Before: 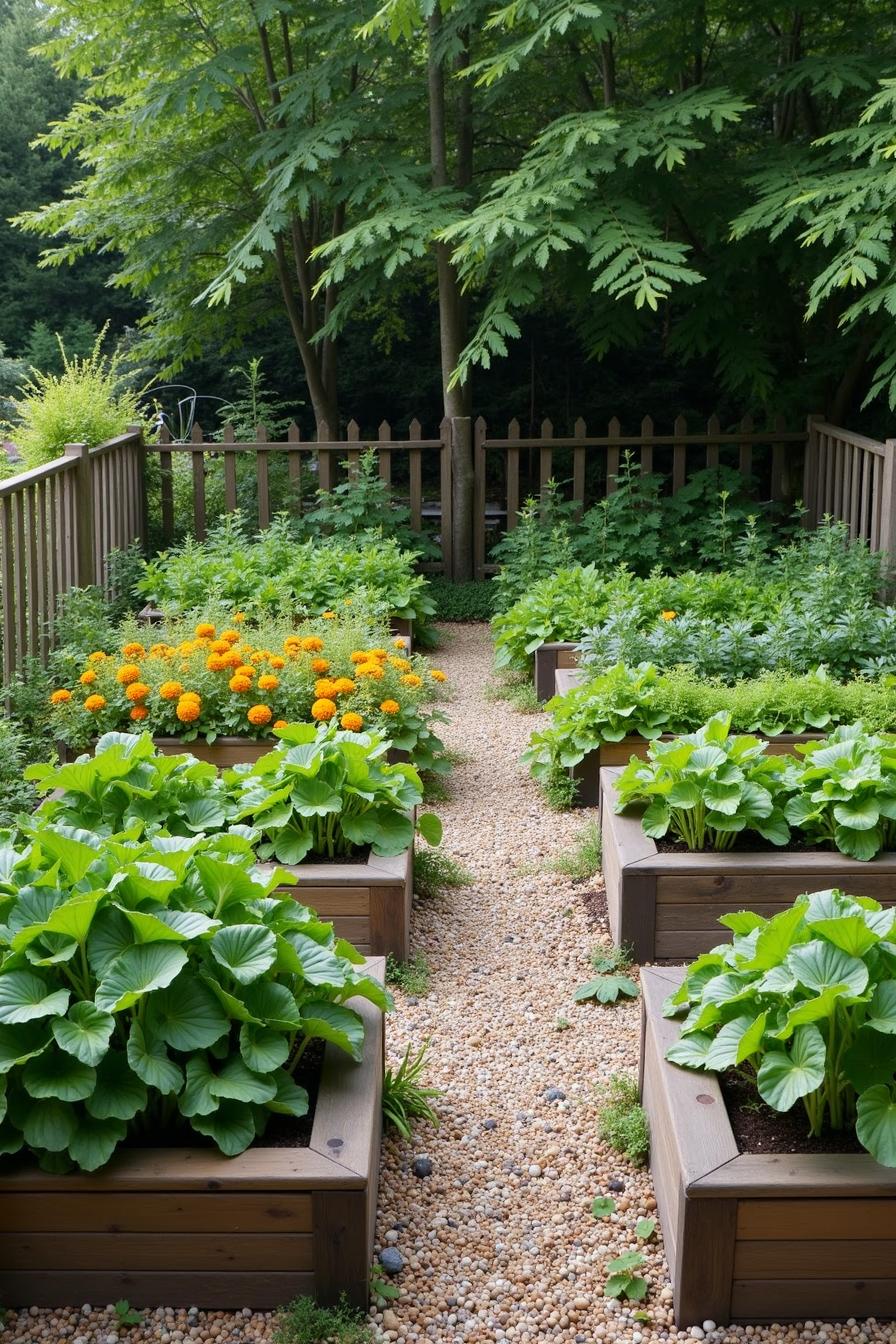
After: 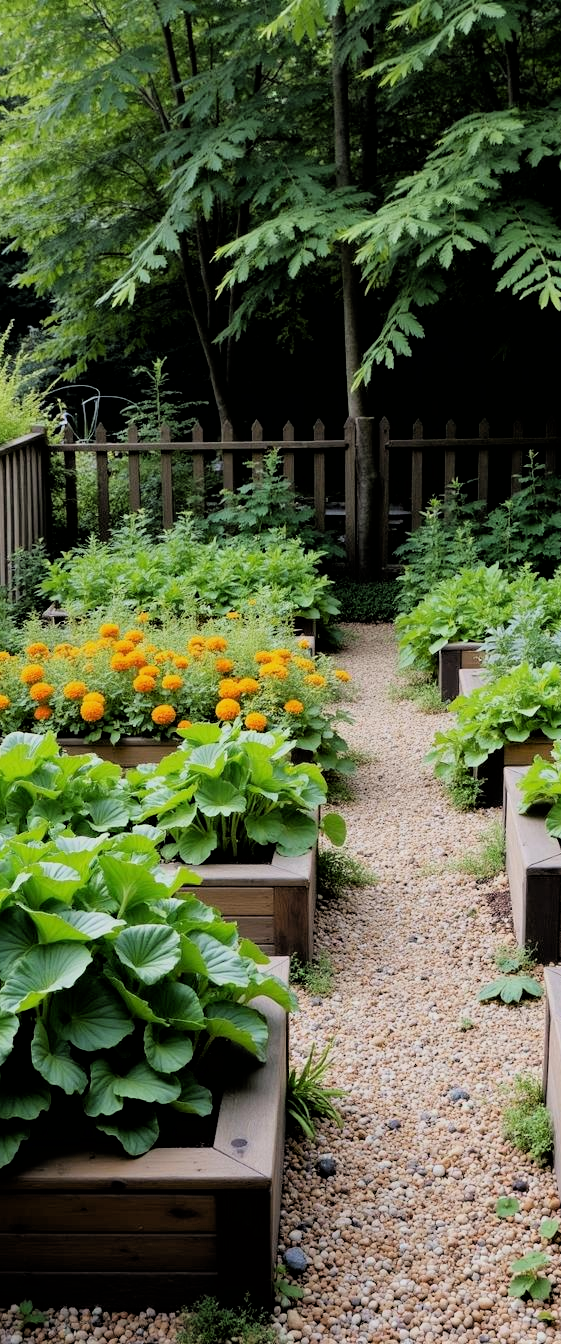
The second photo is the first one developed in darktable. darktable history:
crop: left 10.8%, right 26.571%
filmic rgb: black relative exposure -3.86 EV, white relative exposure 3.48 EV, hardness 2.67, contrast 1.103, color science v6 (2022)
